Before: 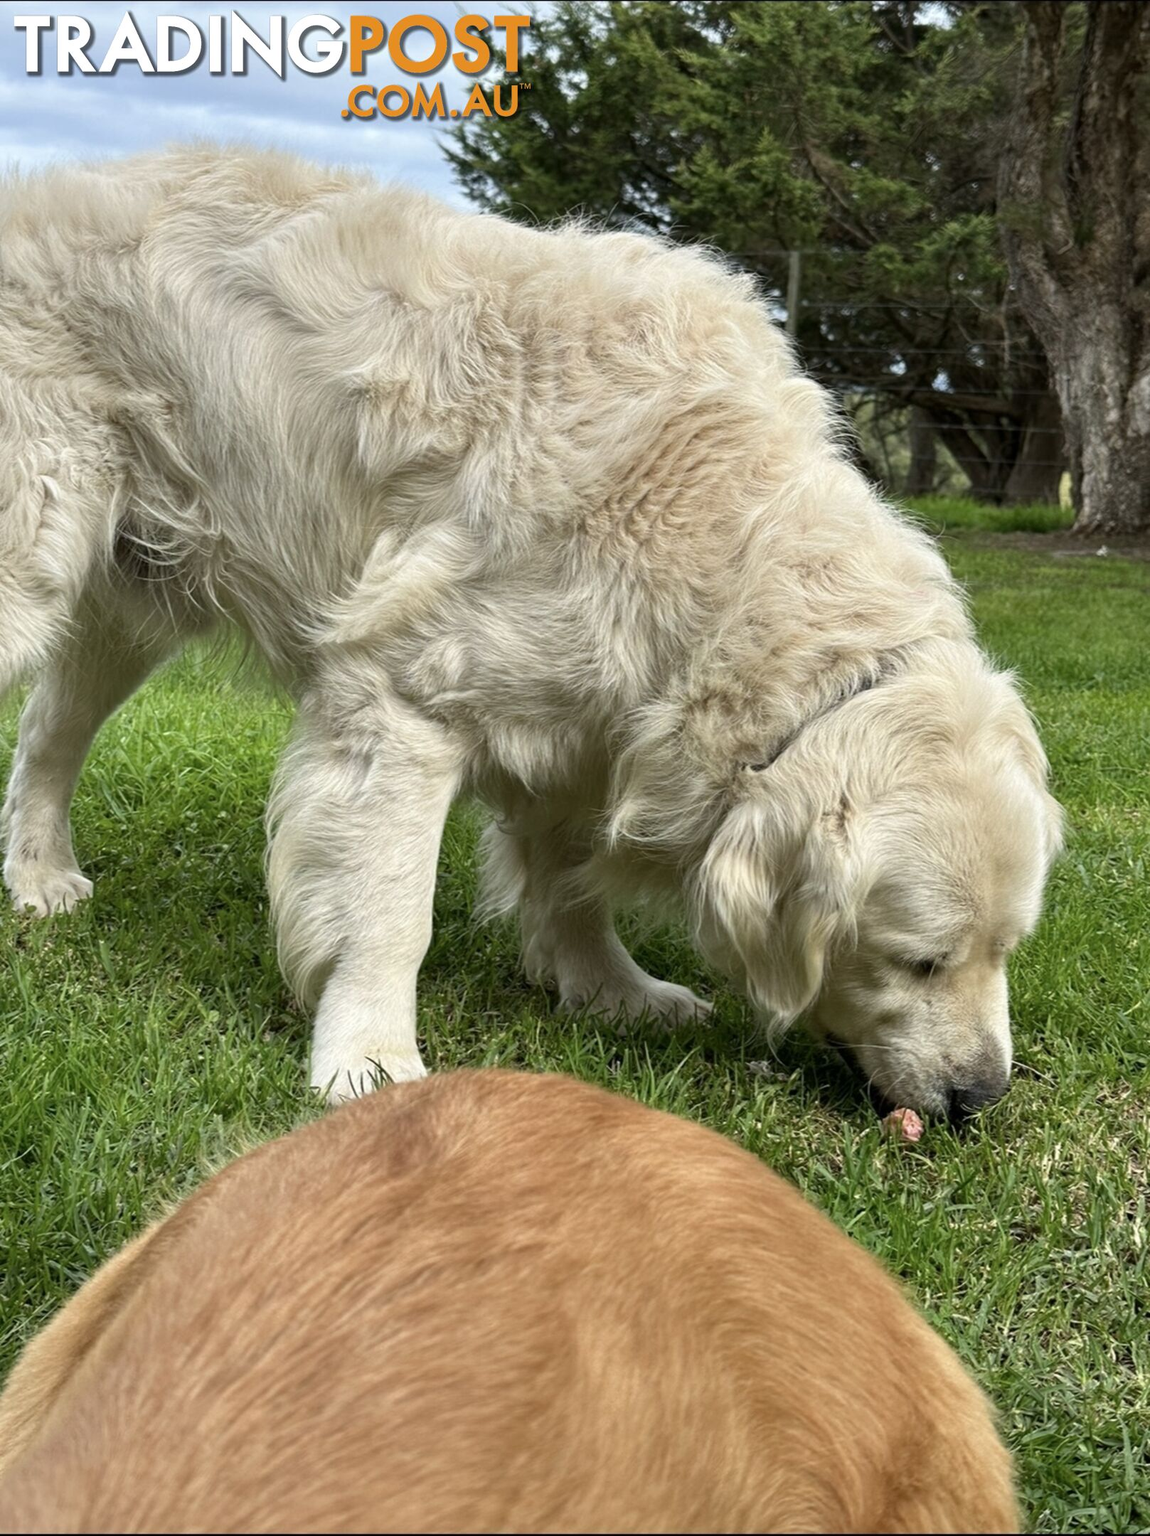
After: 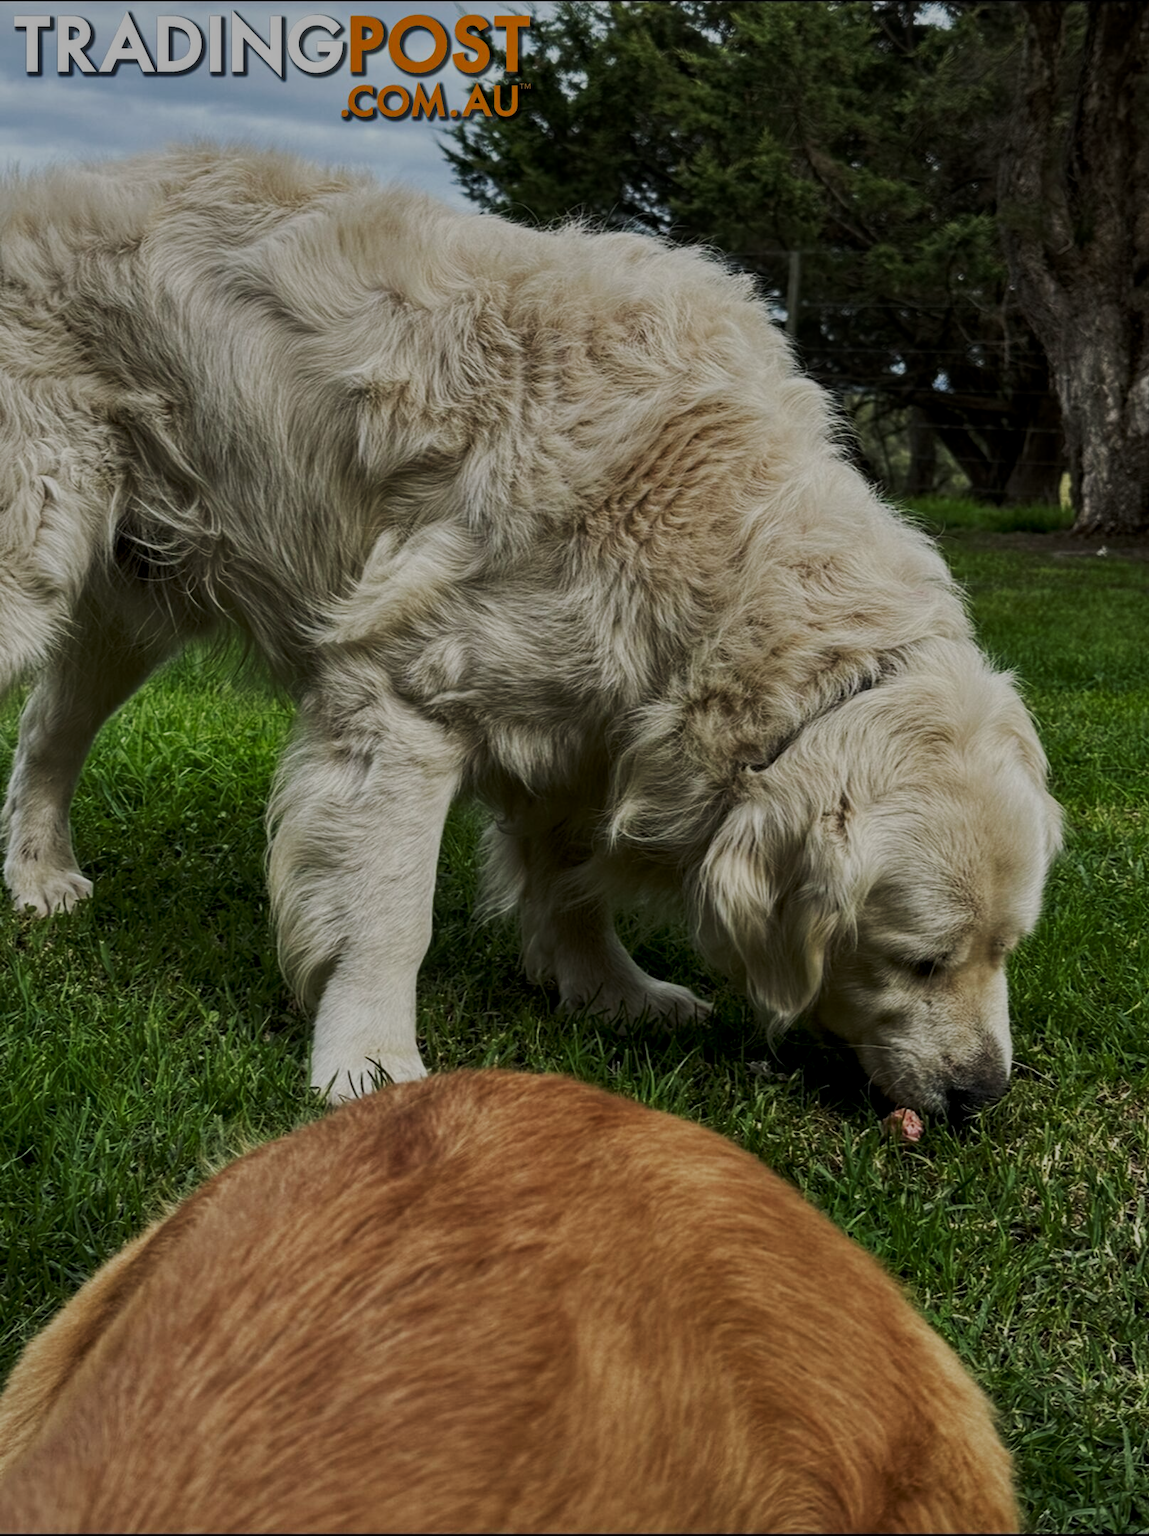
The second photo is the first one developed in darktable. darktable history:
base curve: curves: ch0 [(0, 0) (0.025, 0.046) (0.112, 0.277) (0.467, 0.74) (0.814, 0.929) (1, 0.942)], preserve colors none
tone equalizer: -8 EV -0.407 EV, -7 EV -0.405 EV, -6 EV -0.368 EV, -5 EV -0.238 EV, -3 EV 0.218 EV, -2 EV 0.323 EV, -1 EV 0.372 EV, +0 EV 0.409 EV, edges refinement/feathering 500, mask exposure compensation -1.57 EV, preserve details no
exposure: exposure -2.388 EV, compensate highlight preservation false
local contrast: on, module defaults
